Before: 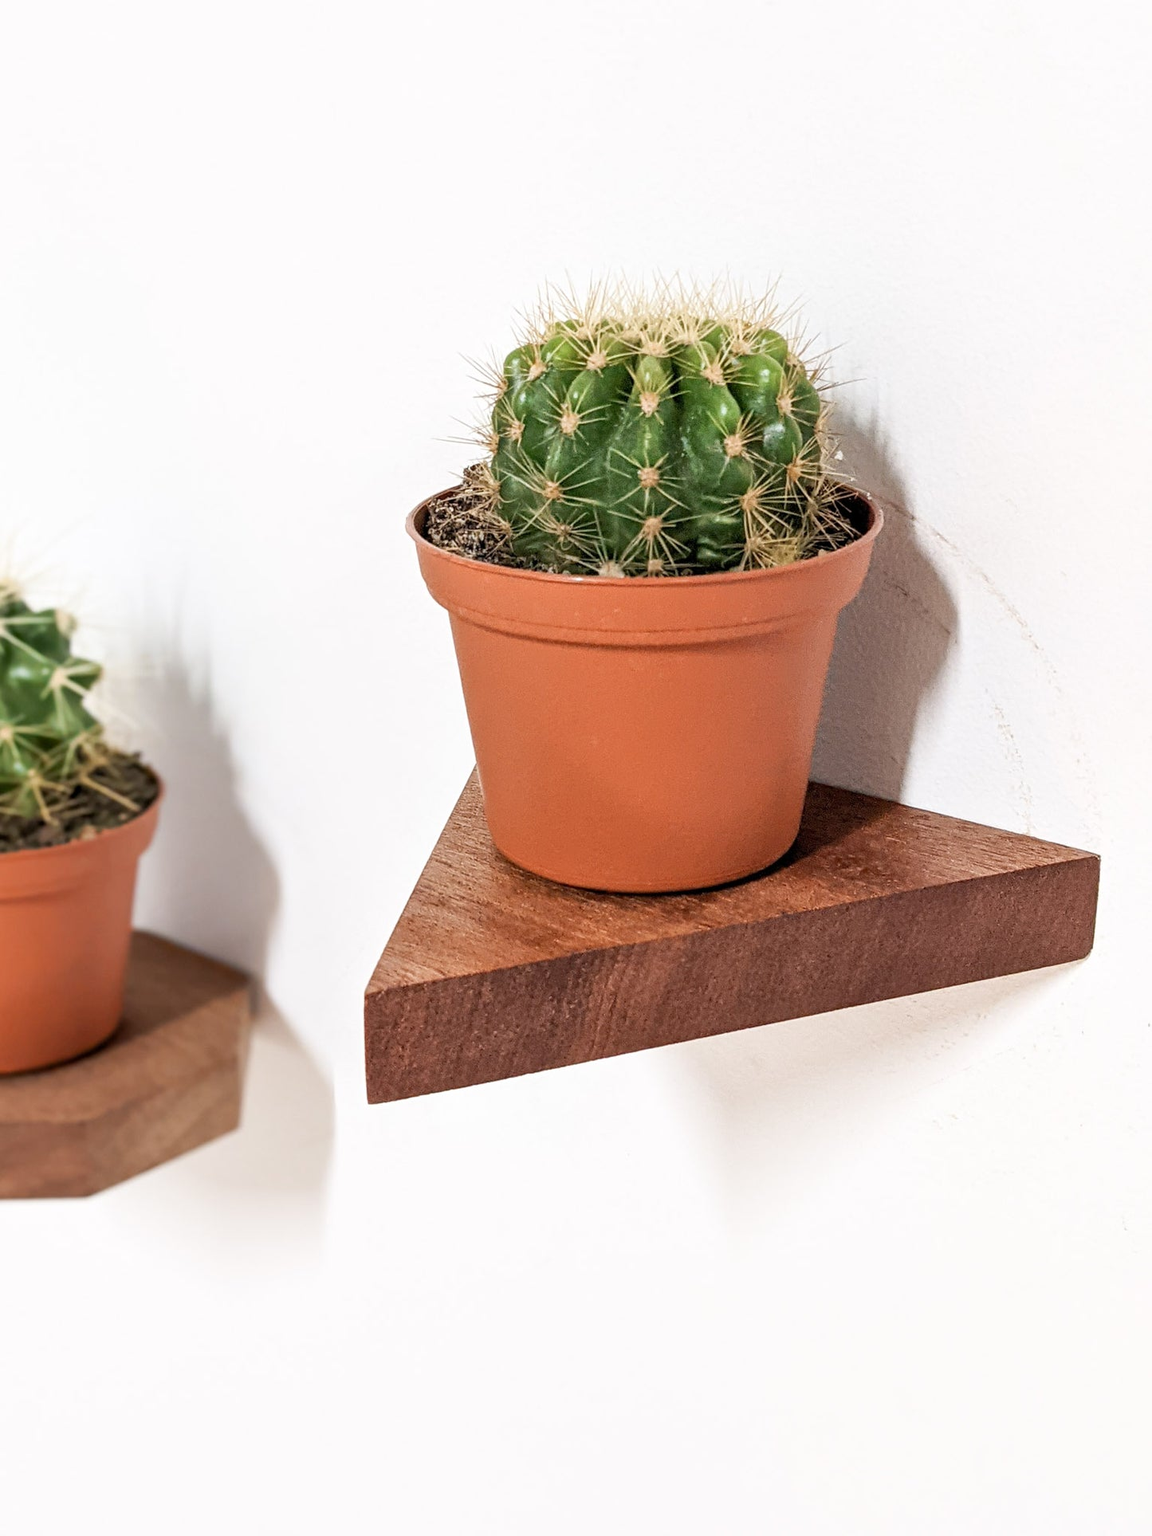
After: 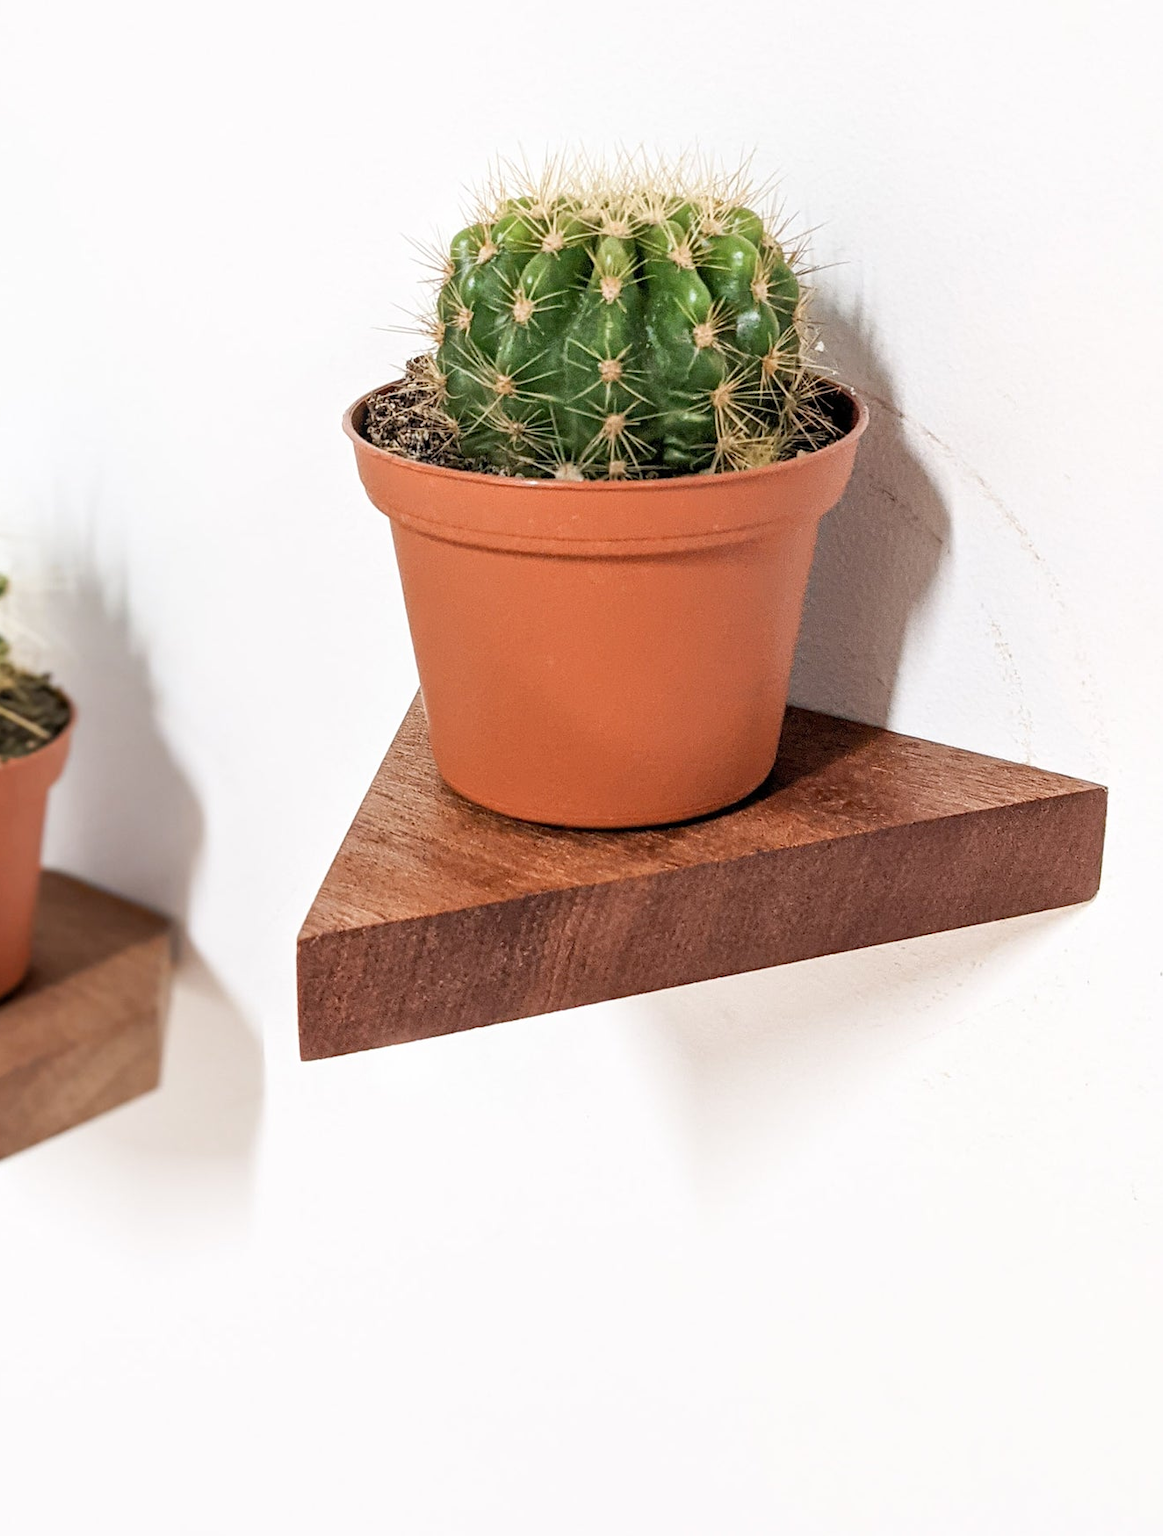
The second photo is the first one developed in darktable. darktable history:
crop and rotate: left 8.262%, top 9.226%
bloom: size 3%, threshold 100%, strength 0%
